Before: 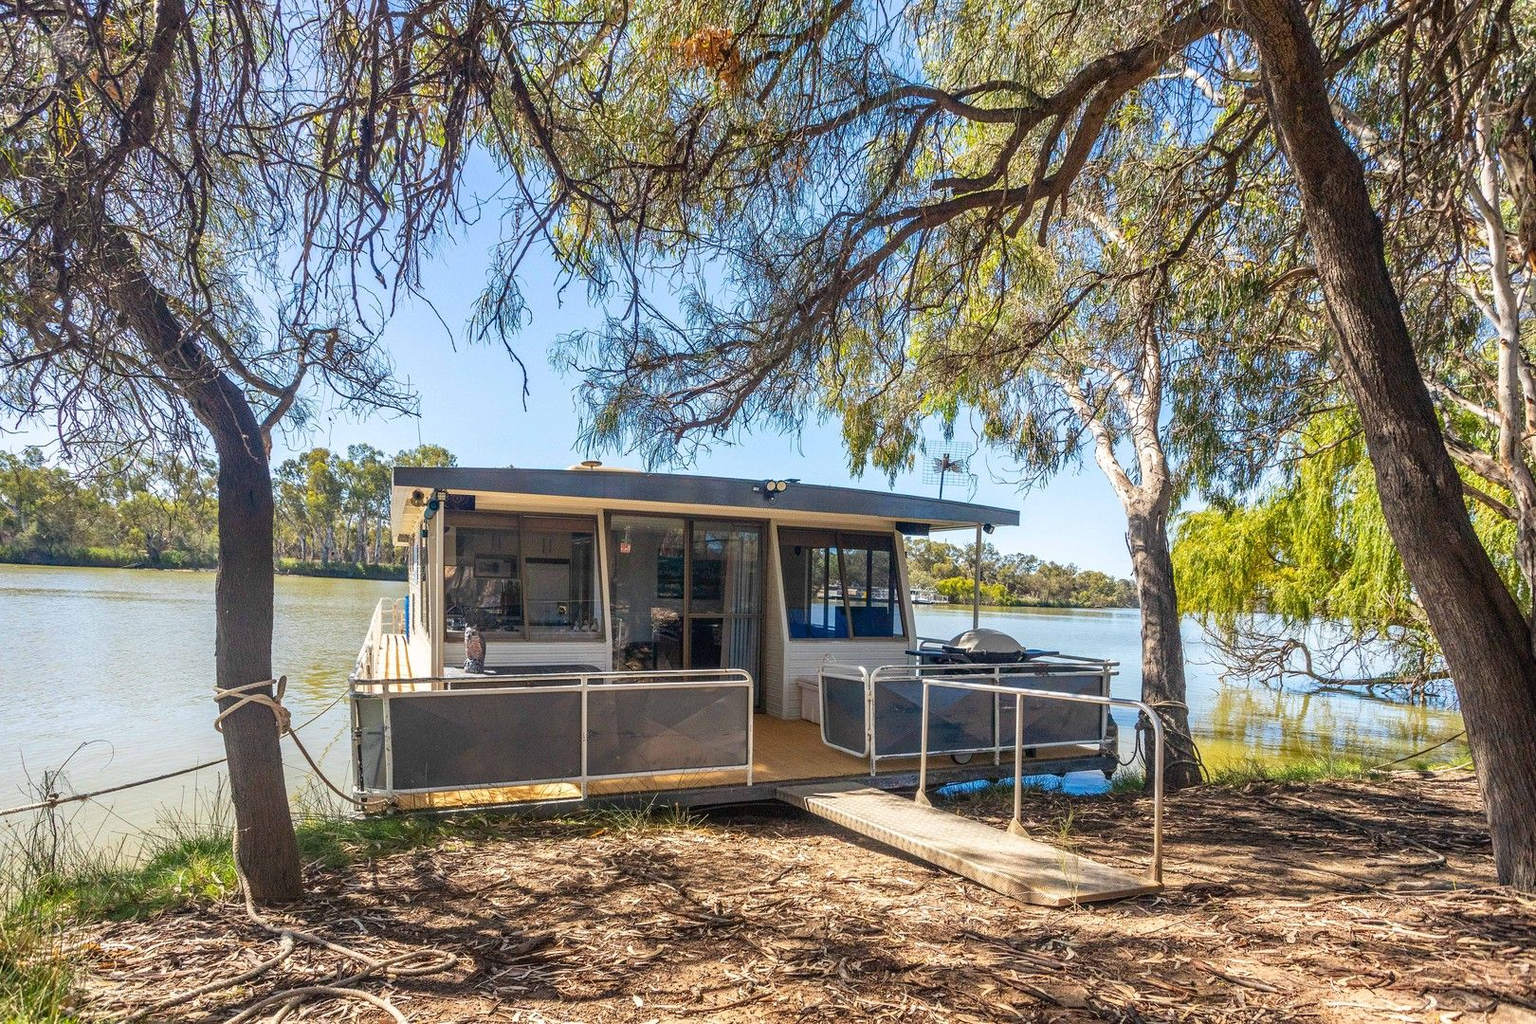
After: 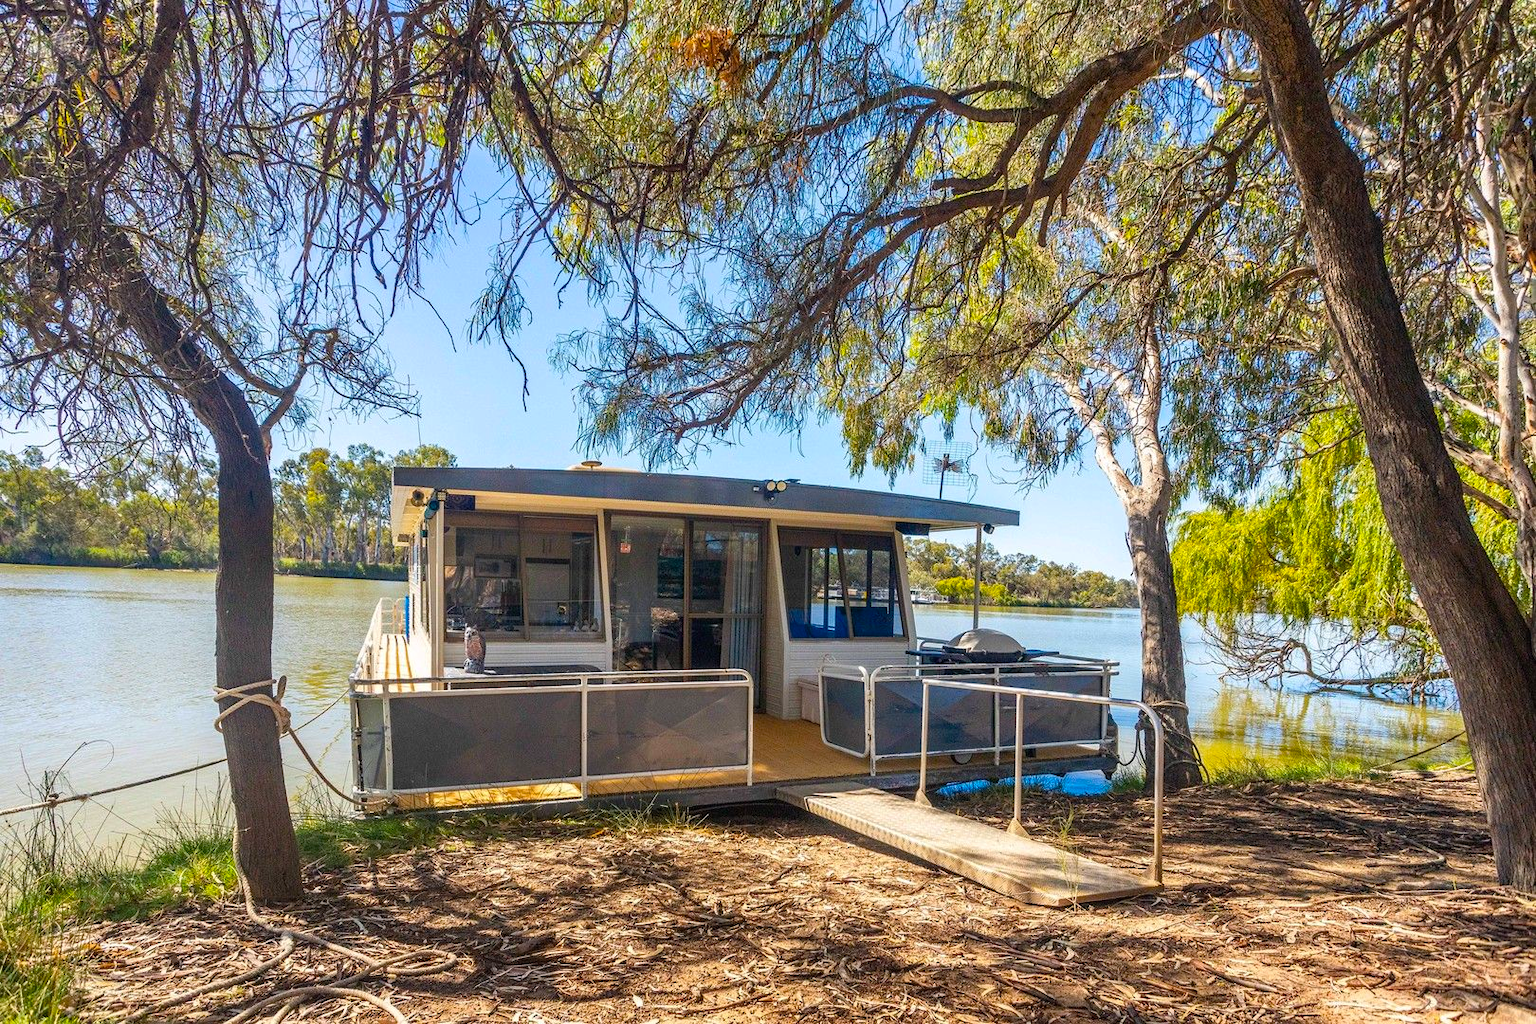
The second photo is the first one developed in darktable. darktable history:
color balance rgb: highlights gain › chroma 0.11%, highlights gain › hue 331.57°, linear chroma grading › global chroma 15.419%, perceptual saturation grading › global saturation 7.334%, perceptual saturation grading › shadows 3.705%
